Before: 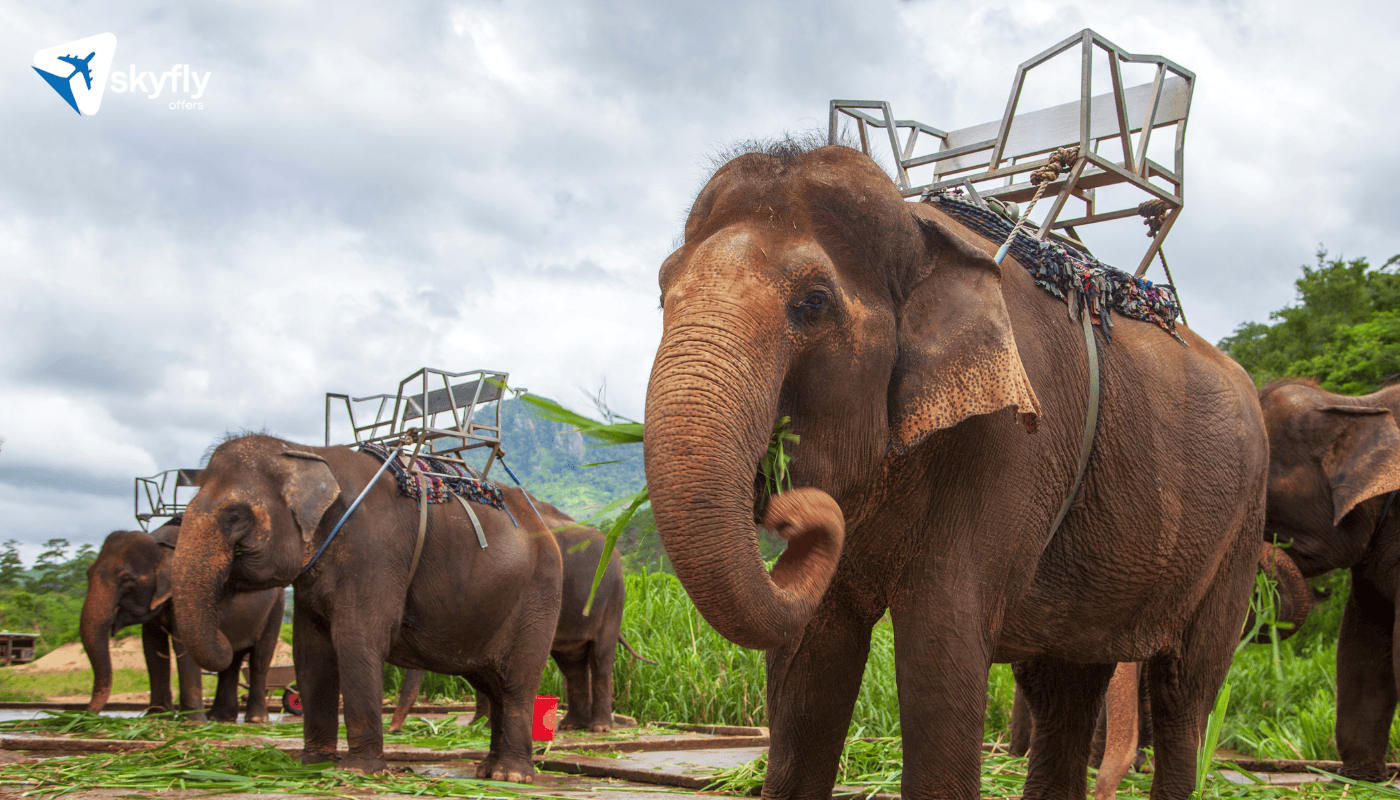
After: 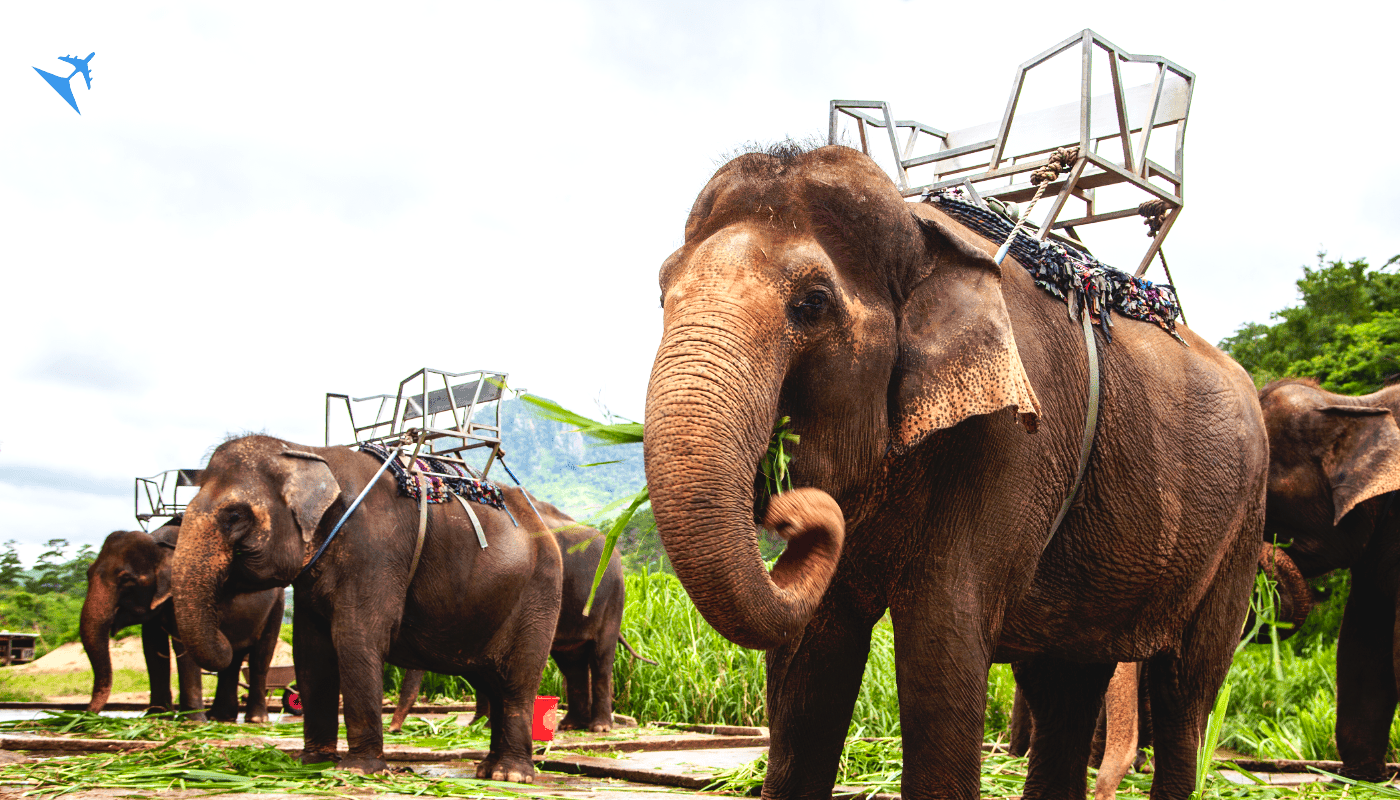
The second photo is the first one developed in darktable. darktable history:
tone curve: curves: ch0 [(0, 0) (0.003, 0.047) (0.011, 0.051) (0.025, 0.051) (0.044, 0.057) (0.069, 0.068) (0.1, 0.076) (0.136, 0.108) (0.177, 0.166) (0.224, 0.229) (0.277, 0.299) (0.335, 0.364) (0.399, 0.46) (0.468, 0.553) (0.543, 0.639) (0.623, 0.724) (0.709, 0.808) (0.801, 0.886) (0.898, 0.954) (1, 1)], preserve colors none
tone equalizer: -8 EV -0.75 EV, -7 EV -0.7 EV, -6 EV -0.6 EV, -5 EV -0.4 EV, -3 EV 0.4 EV, -2 EV 0.6 EV, -1 EV 0.7 EV, +0 EV 0.75 EV, edges refinement/feathering 500, mask exposure compensation -1.57 EV, preserve details no
